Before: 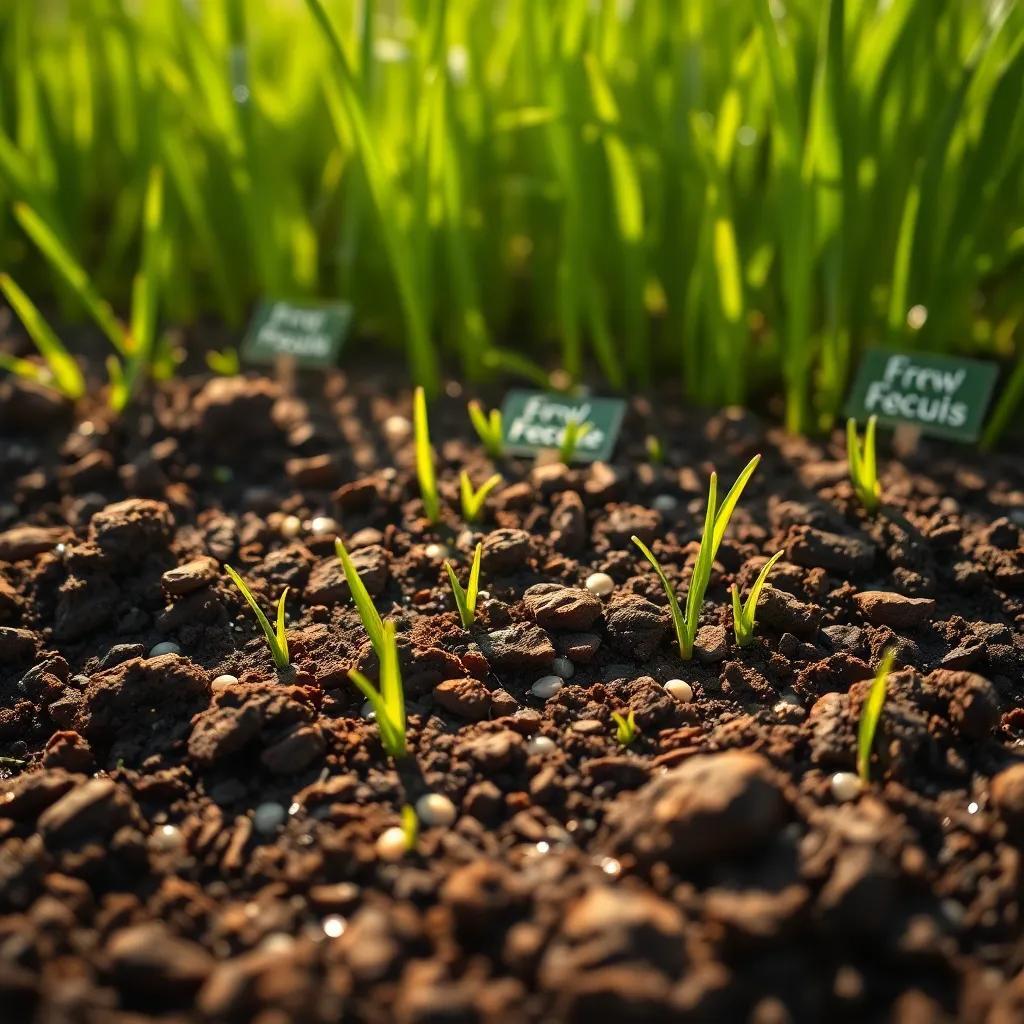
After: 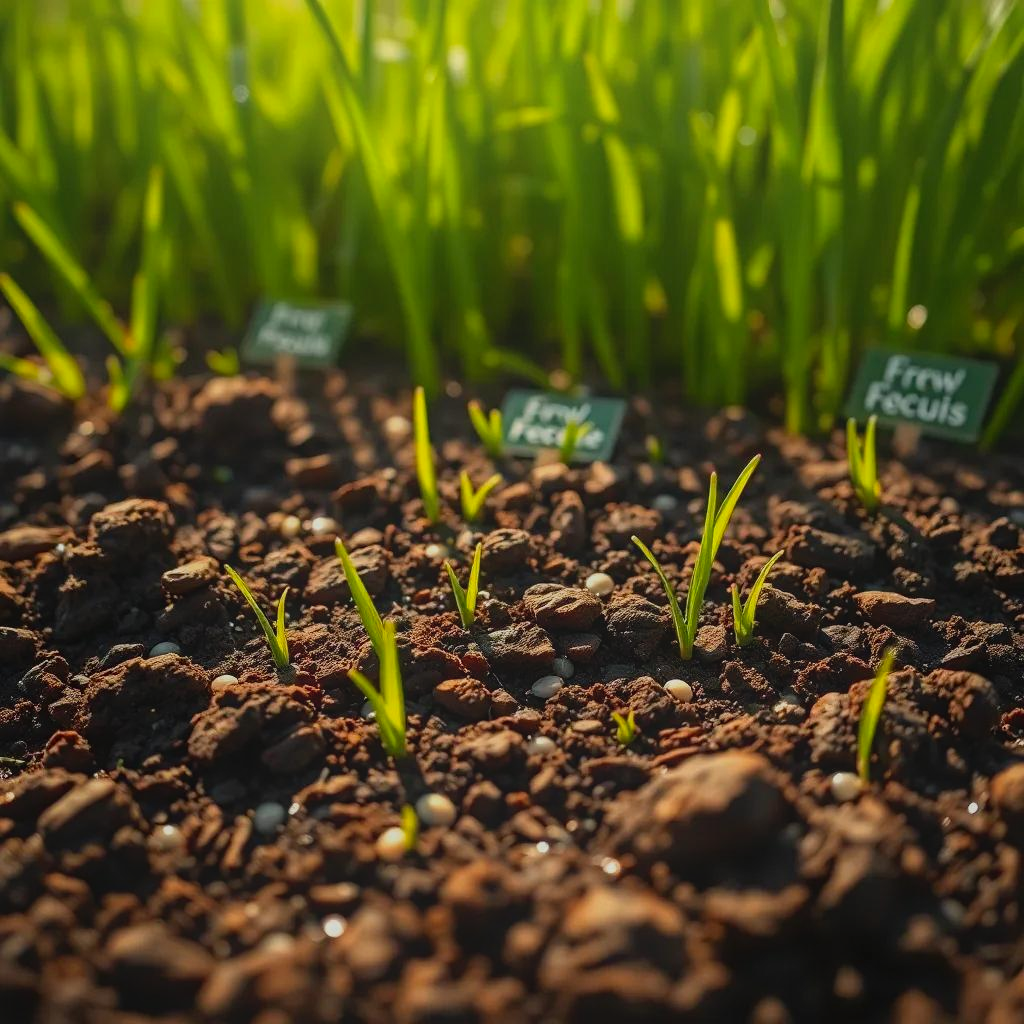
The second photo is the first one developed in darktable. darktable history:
contrast equalizer: octaves 7, y [[0.439, 0.44, 0.442, 0.457, 0.493, 0.498], [0.5 ×6], [0.5 ×6], [0 ×6], [0 ×6]]
